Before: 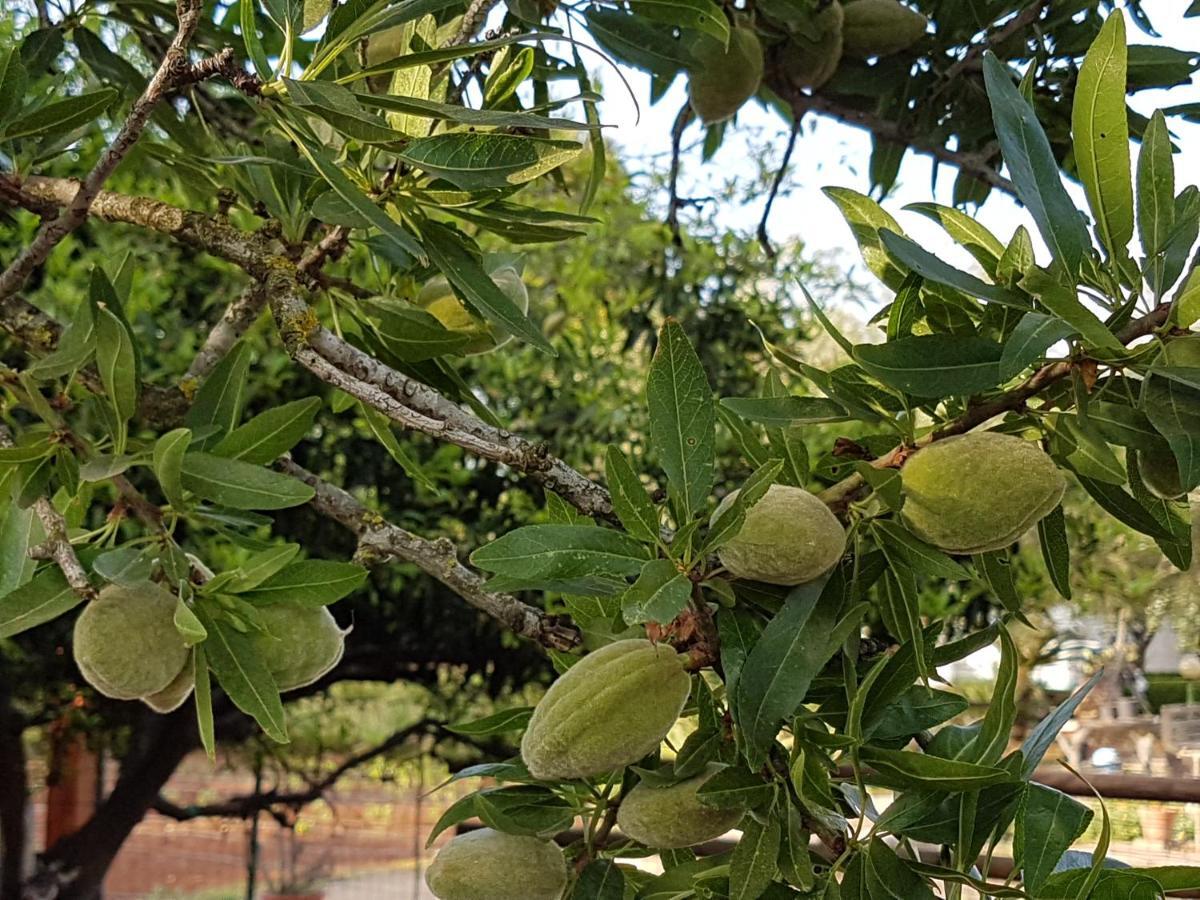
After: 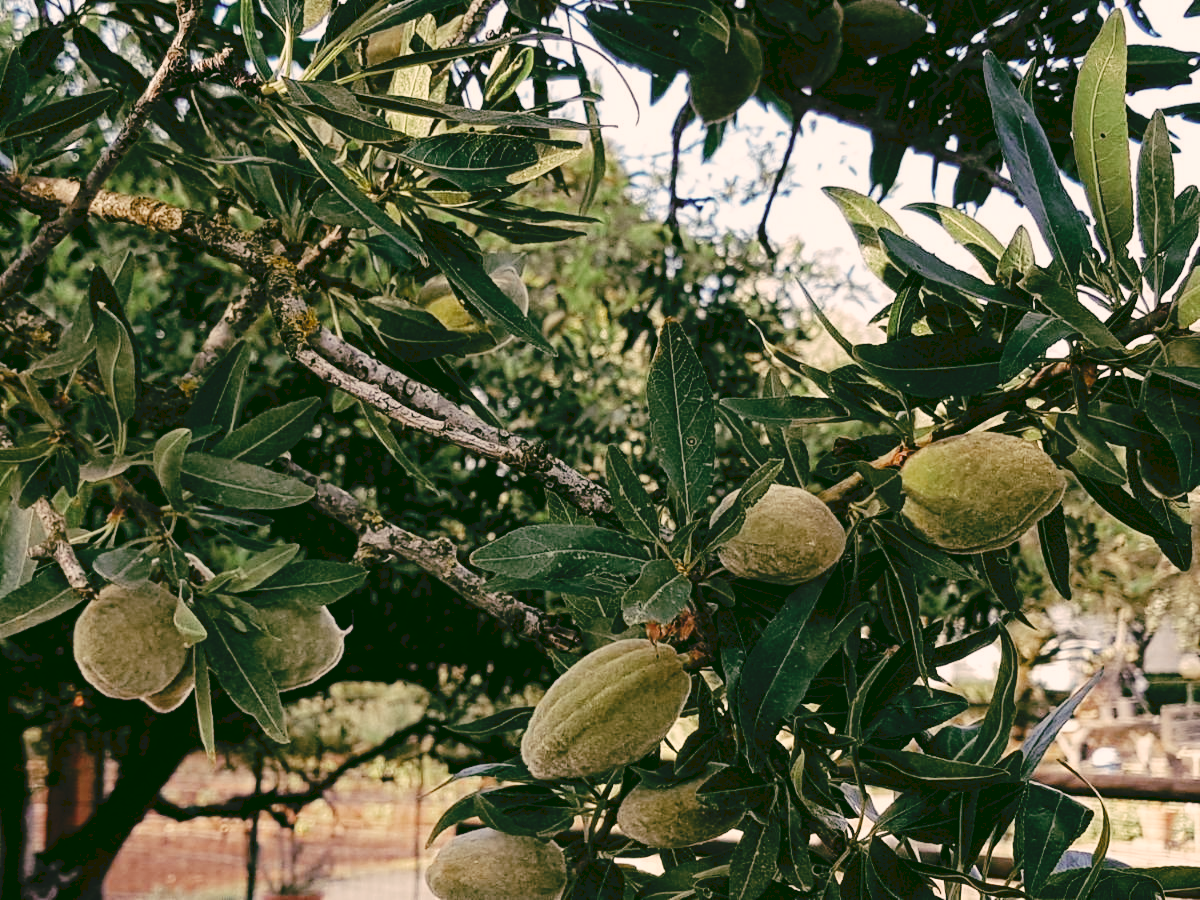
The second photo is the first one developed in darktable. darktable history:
tone curve: curves: ch0 [(0, 0) (0.003, 0.084) (0.011, 0.084) (0.025, 0.084) (0.044, 0.084) (0.069, 0.085) (0.1, 0.09) (0.136, 0.1) (0.177, 0.119) (0.224, 0.144) (0.277, 0.205) (0.335, 0.298) (0.399, 0.417) (0.468, 0.525) (0.543, 0.631) (0.623, 0.72) (0.709, 0.8) (0.801, 0.867) (0.898, 0.934) (1, 1)], preserve colors none
color look up table: target L [97.04, 89.38, 89.2, 82.34, 61.66, 64.88, 55.54, 58.46, 42.03, 40.47, 36.85, 12.63, 201.2, 79.6, 76.17, 77.58, 75.78, 65.18, 59.81, 62.67, 53.69, 45.18, 42.19, 32.83, 21.45, 9.01, 87.05, 81.48, 89.23, 78.87, 81.6, 67.42, 50.19, 59.85, 66.41, 45.3, 44.08, 39.36, 25.62, 30.73, 16.23, 85.55, 80.14, 63.62, 48.66, 53.32, 46.34, 33.46, 7.568], target a [13.5, -7.858, -4.678, -27.6, -26.25, -11.94, -30.06, -16.78, -19.8, -10.04, -5.401, -41.19, 0, 8.571, 5.028, 25.46, 12.73, 23.99, 46.57, 43.08, 44.2, 21.82, 31.12, 7.898, 28.05, -11.69, 21.48, 17.51, 28.42, 25.79, 27.41, 46.16, 8.735, 20.77, 45.16, 25.71, 4.332, 41.1, 8.819, 35.63, 30.08, -0.273, -36.53, -13.61, -10.08, -16.72, 2.178, -5.436, -24.76], target b [19.64, 34.49, 25.6, 19.94, -0.427, 12.8, 18.26, 24.93, 9.42, 0.793, 12.98, 20.86, -0.001, 53.81, 25.57, 17.05, 15, 35.73, 42.51, 9.799, 18.47, 9.68, 30.4, 39.22, 36.21, 14.69, 10.87, 6.494, 6.312, -8.159, -1.145, 3.292, -10.55, -5.453, -20.17, -34.18, -1.199, -1.667, -4.345, -39.27, -30.54, 3.304, -11.07, -22.54, -32.11, -8.54, -46.37, -15.2, 12.16], num patches 49
